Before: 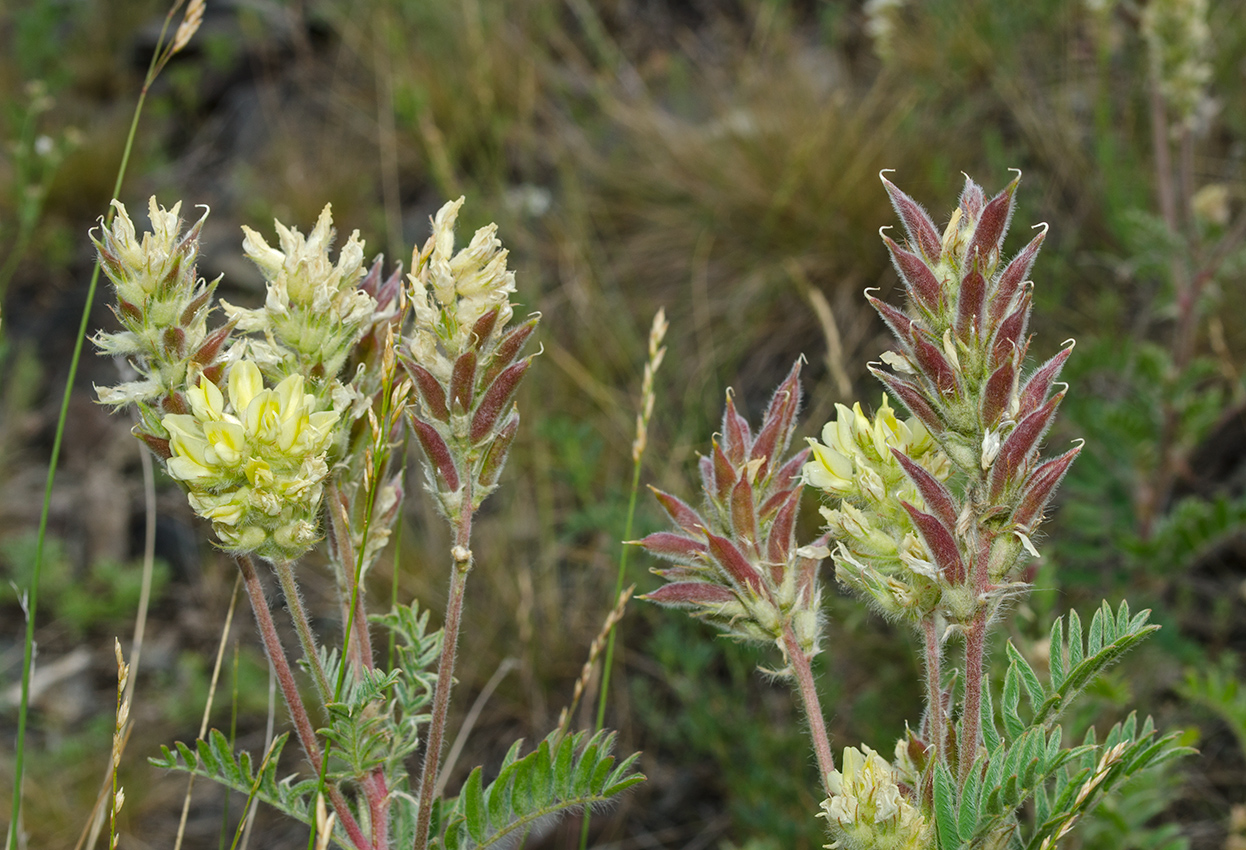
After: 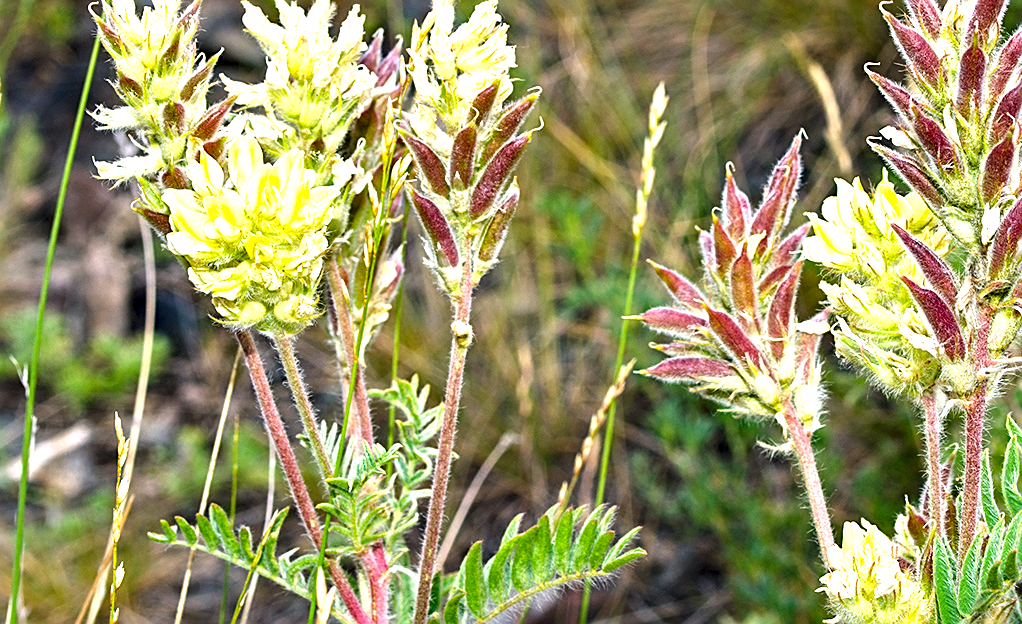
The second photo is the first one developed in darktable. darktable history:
sharpen: on, module defaults
color balance rgb: highlights gain › chroma 2.993%, highlights gain › hue 60.24°, linear chroma grading › global chroma 15.649%, perceptual saturation grading › global saturation 0.081%, global vibrance 20%
crop: top 26.499%, right 17.964%
contrast equalizer: y [[0.6 ×6], [0.55 ×6], [0 ×6], [0 ×6], [0 ×6]]
exposure: black level correction -0.002, exposure 1.111 EV, compensate highlight preservation false
color calibration: illuminant as shot in camera, x 0.358, y 0.373, temperature 4628.91 K, gamut compression 1.68
